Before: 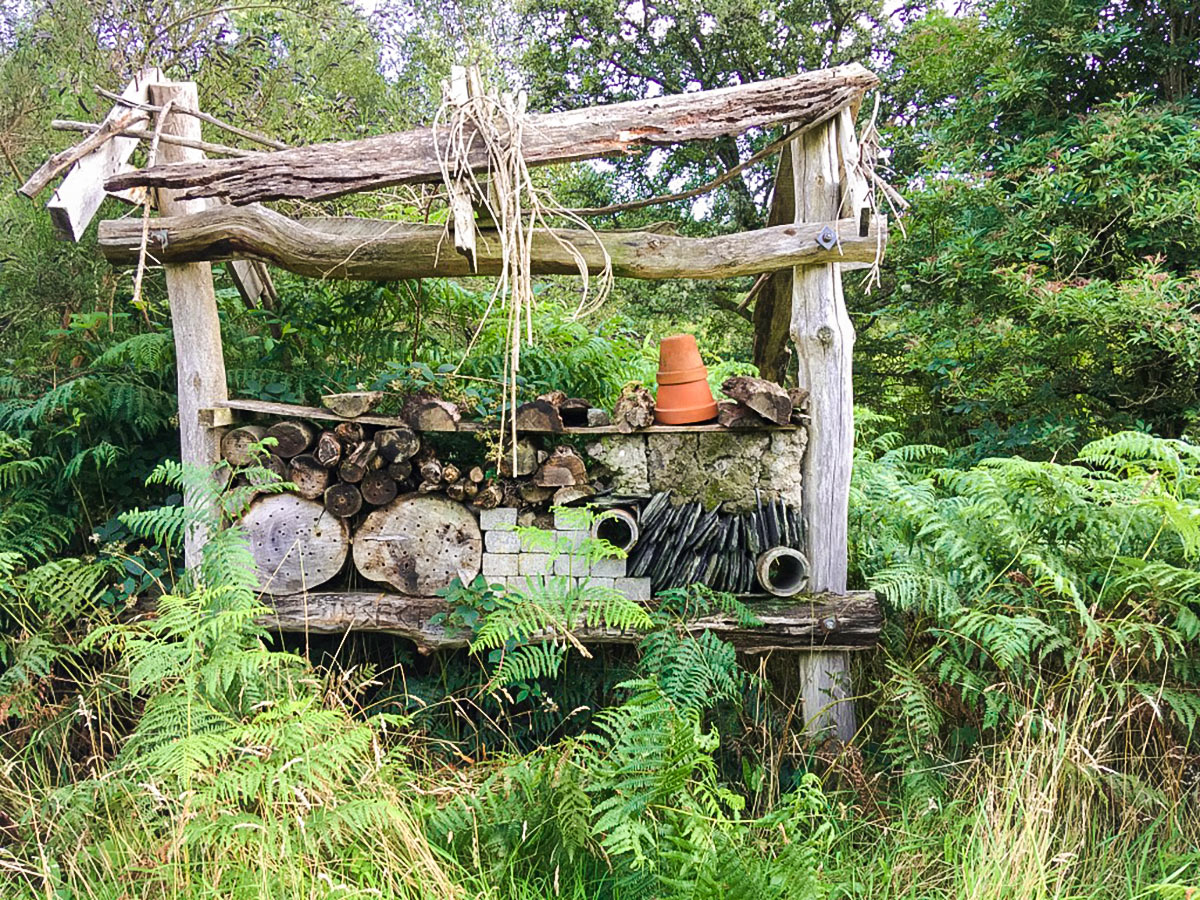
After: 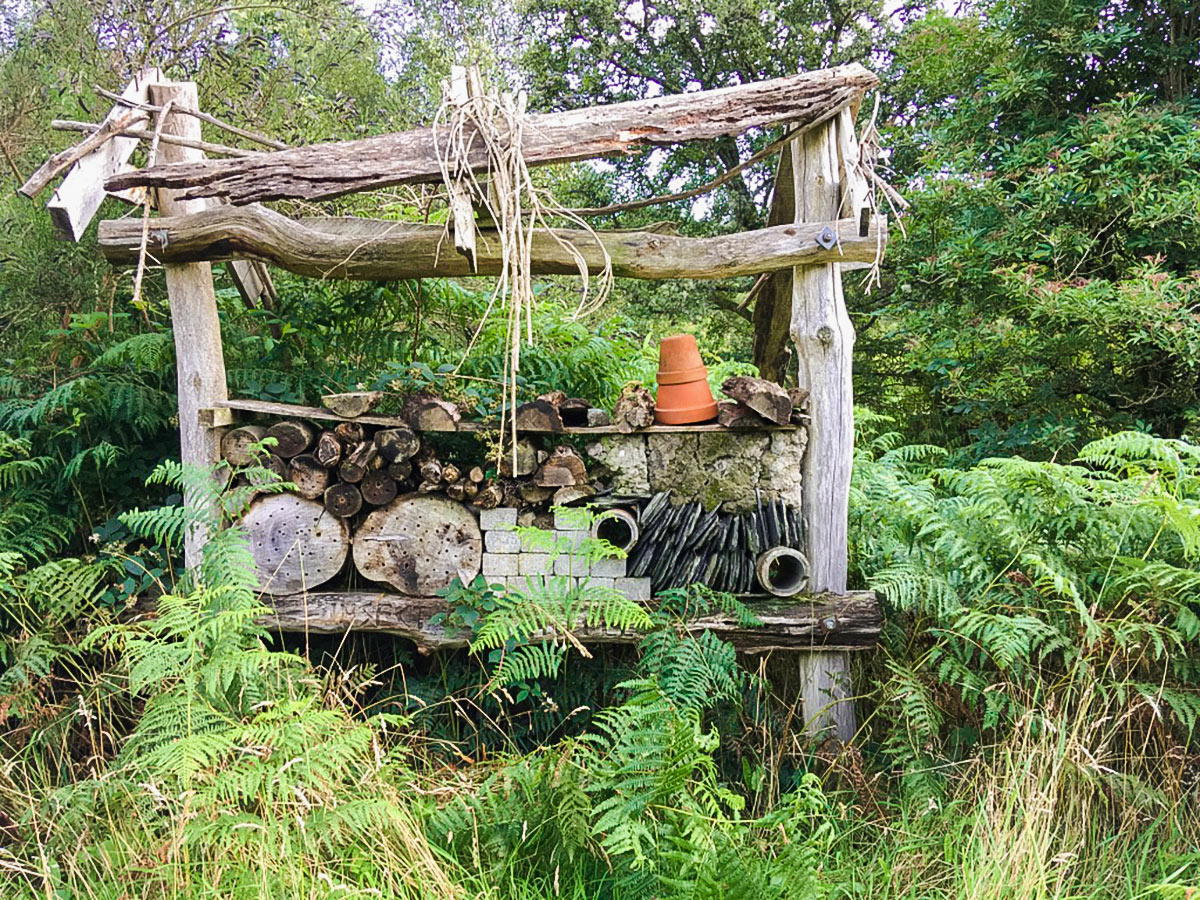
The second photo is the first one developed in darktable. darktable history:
exposure: exposure -0.071 EV, compensate exposure bias true, compensate highlight preservation false
